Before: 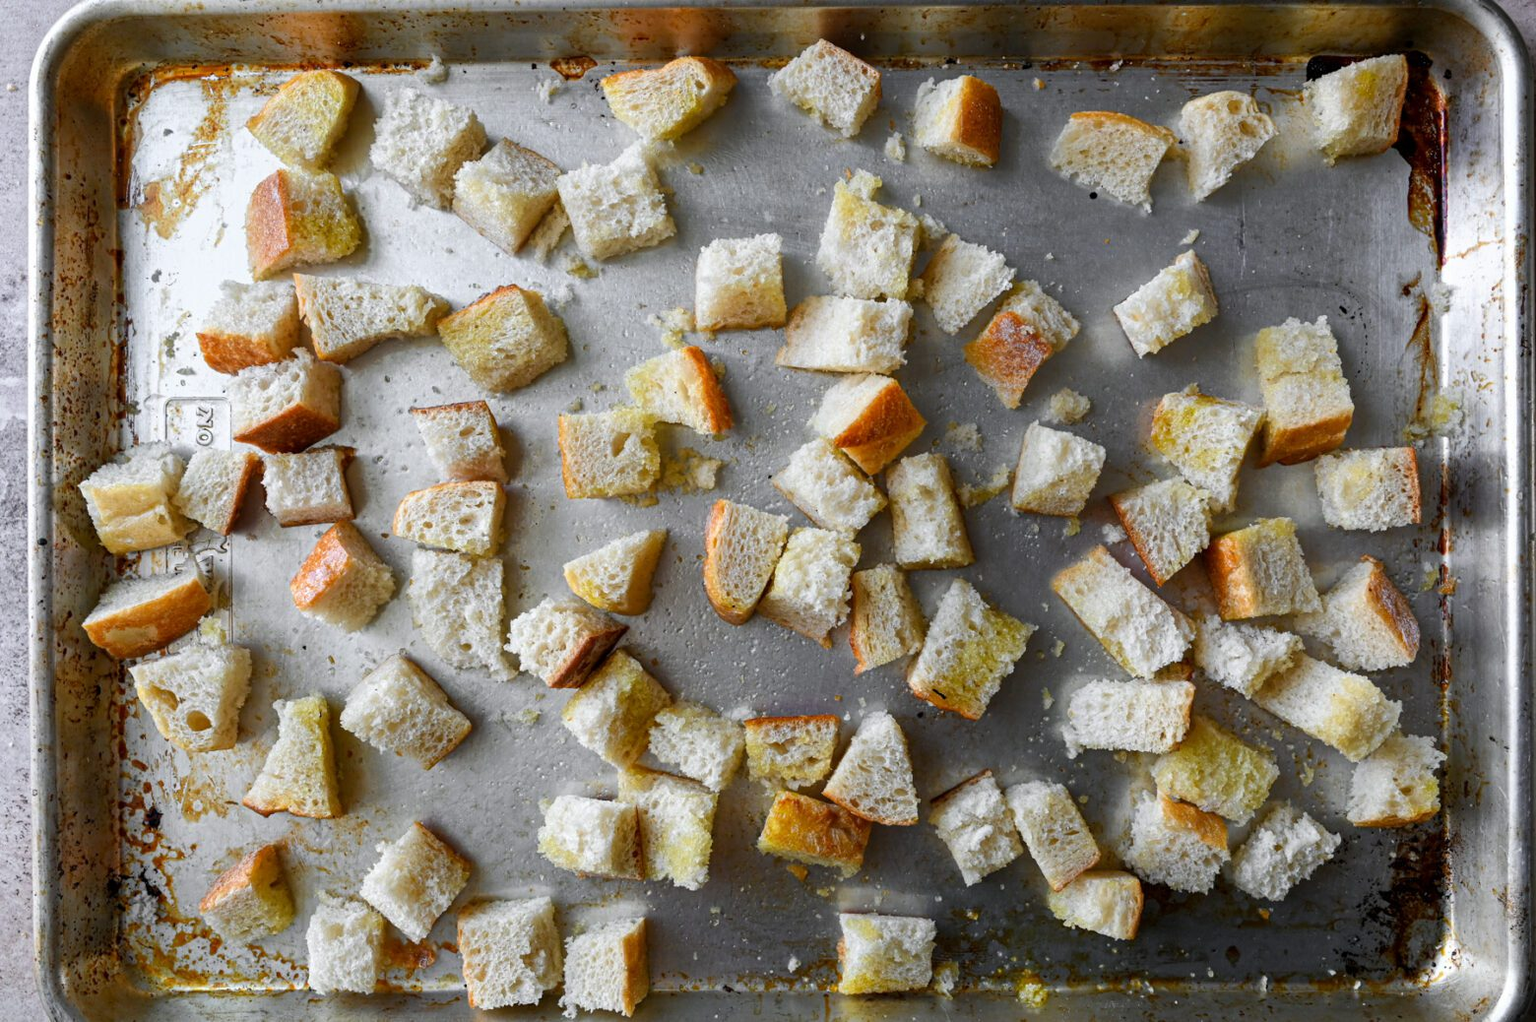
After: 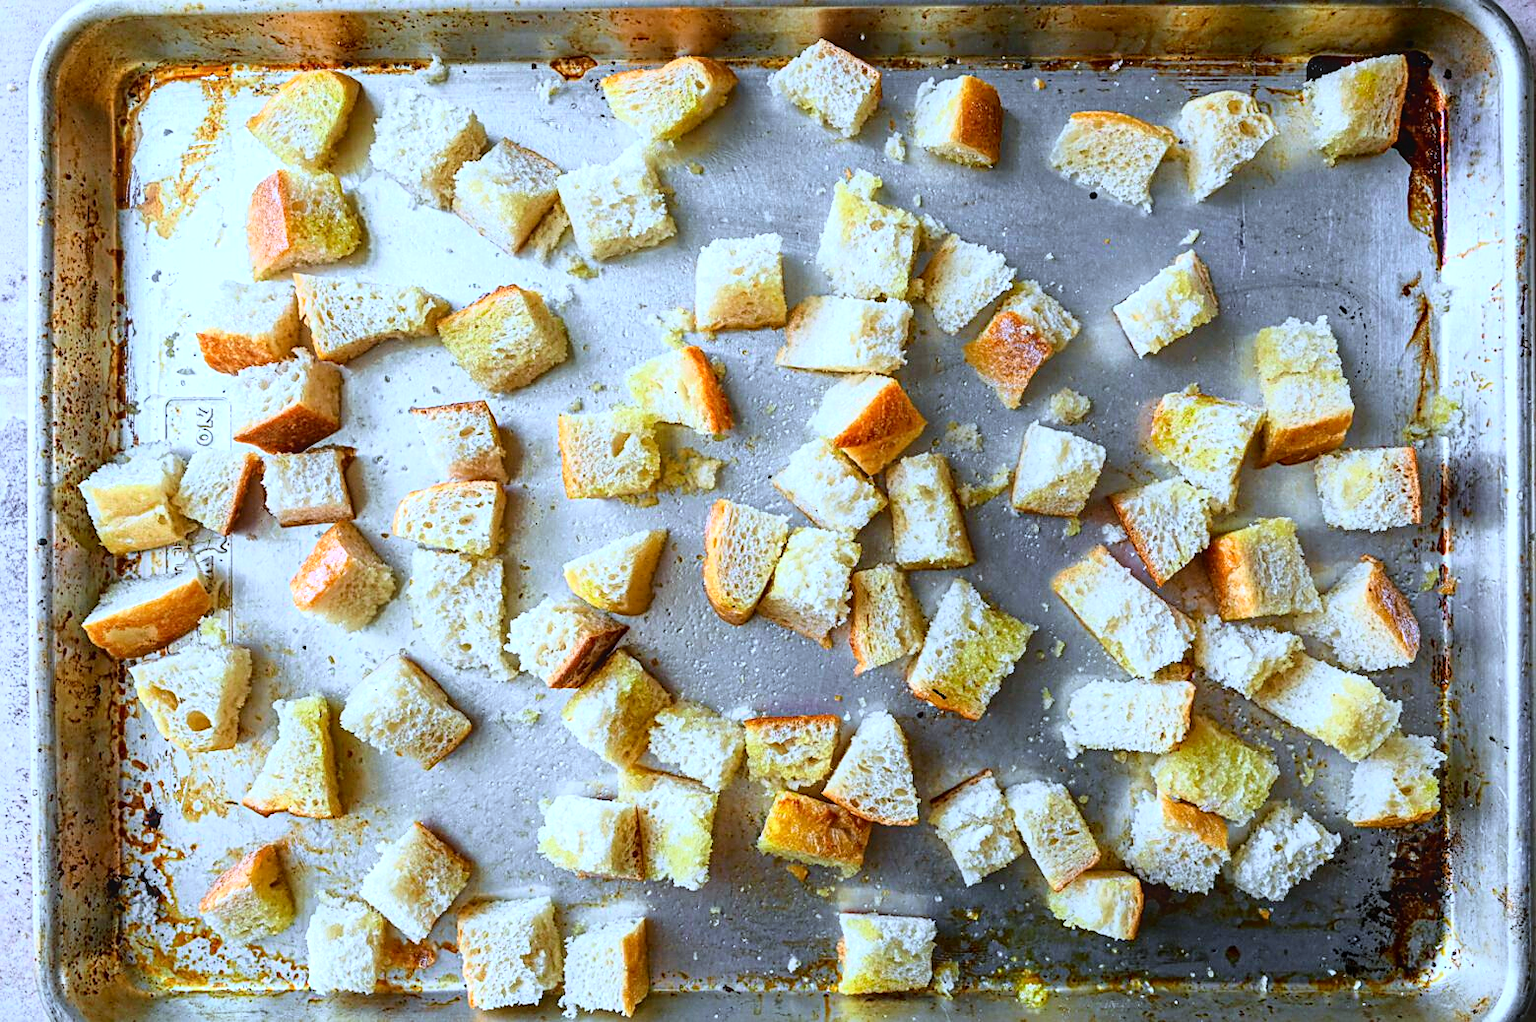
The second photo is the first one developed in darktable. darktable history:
tone curve: curves: ch0 [(0, 0) (0.091, 0.077) (0.389, 0.458) (0.745, 0.82) (0.844, 0.908) (0.909, 0.942) (1, 0.973)]; ch1 [(0, 0) (0.437, 0.404) (0.5, 0.5) (0.529, 0.55) (0.58, 0.6) (0.616, 0.649) (1, 1)]; ch2 [(0, 0) (0.442, 0.415) (0.5, 0.5) (0.535, 0.557) (0.585, 0.62) (1, 1)], color space Lab, independent channels, preserve colors none
exposure: black level correction 0, exposure 0.5 EV, compensate highlight preservation false
local contrast: detail 110%
sharpen: on, module defaults
white balance: red 0.924, blue 1.095
